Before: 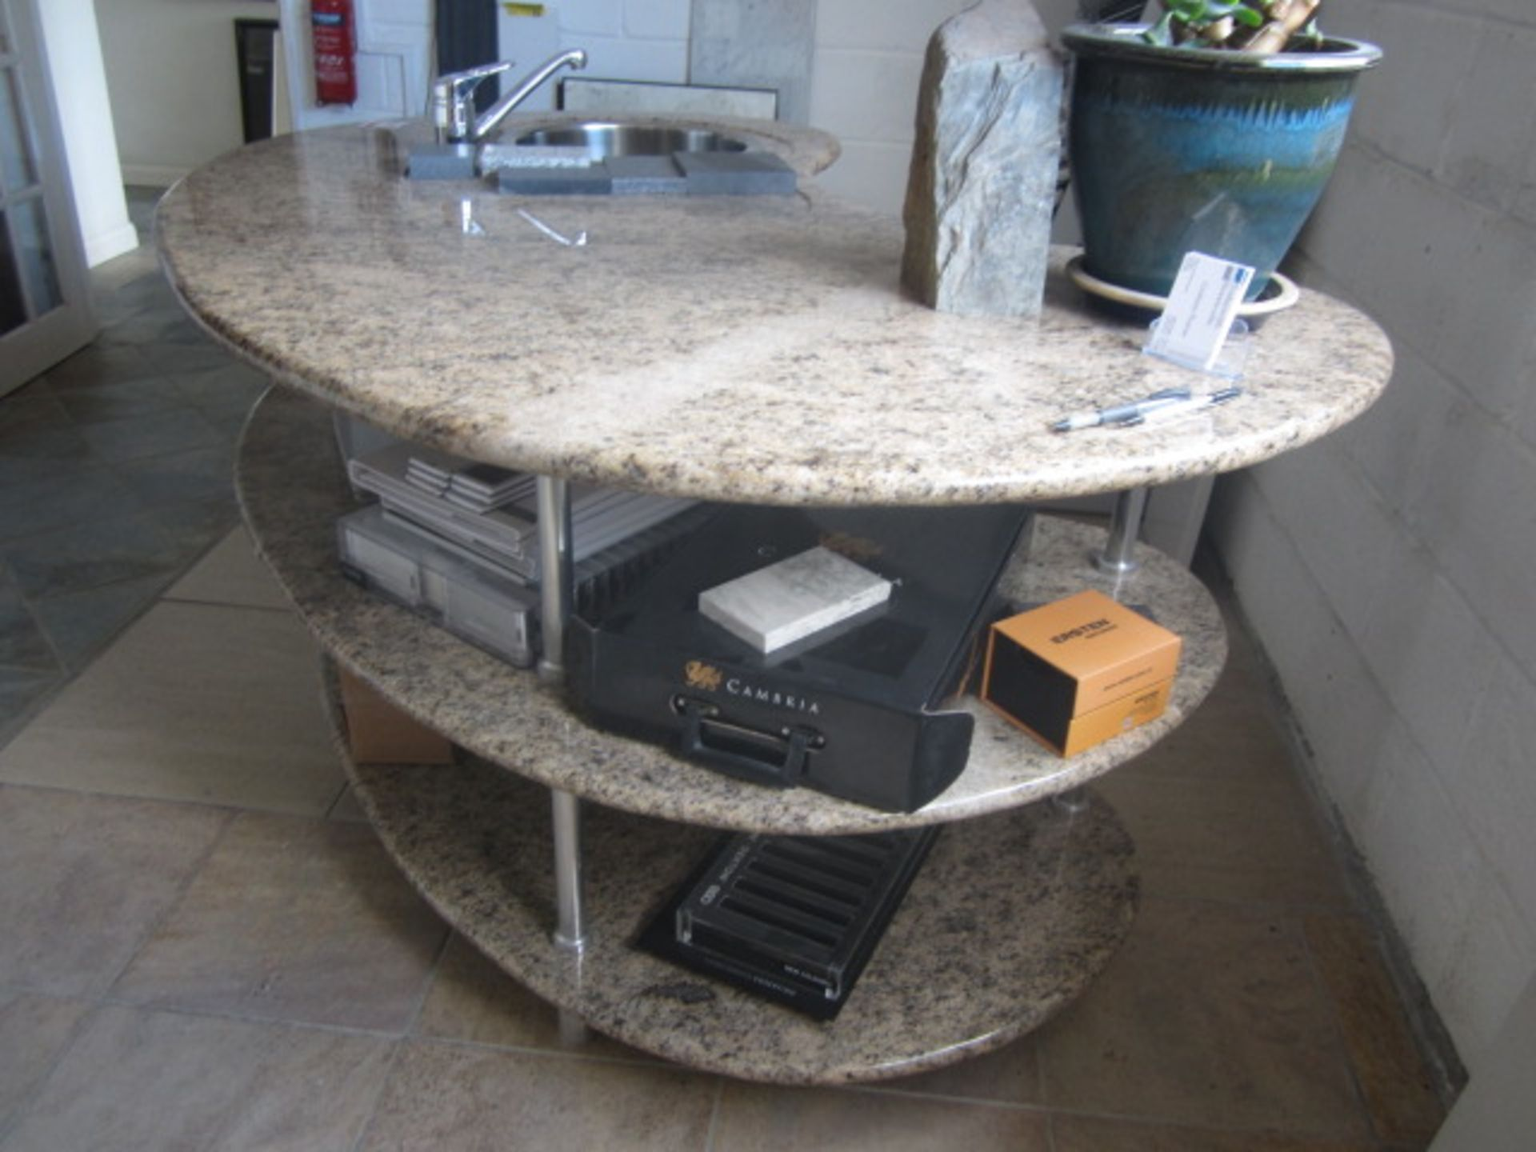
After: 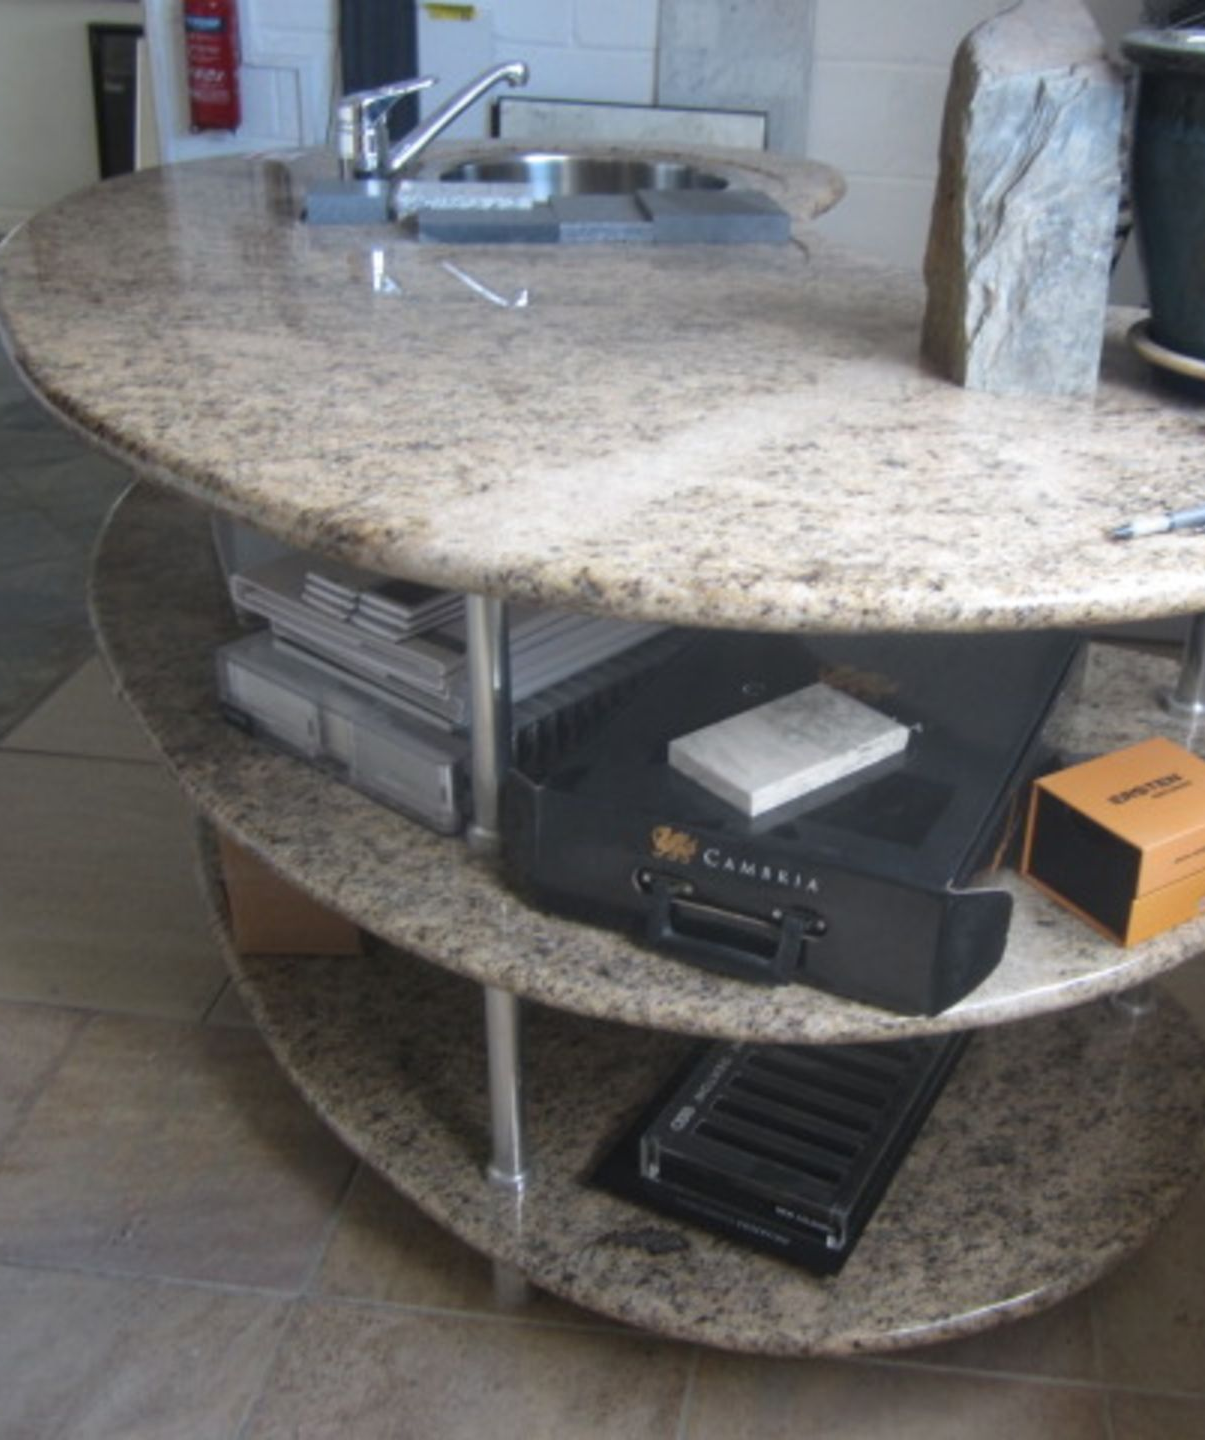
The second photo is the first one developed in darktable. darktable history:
crop: left 10.703%, right 26.485%
